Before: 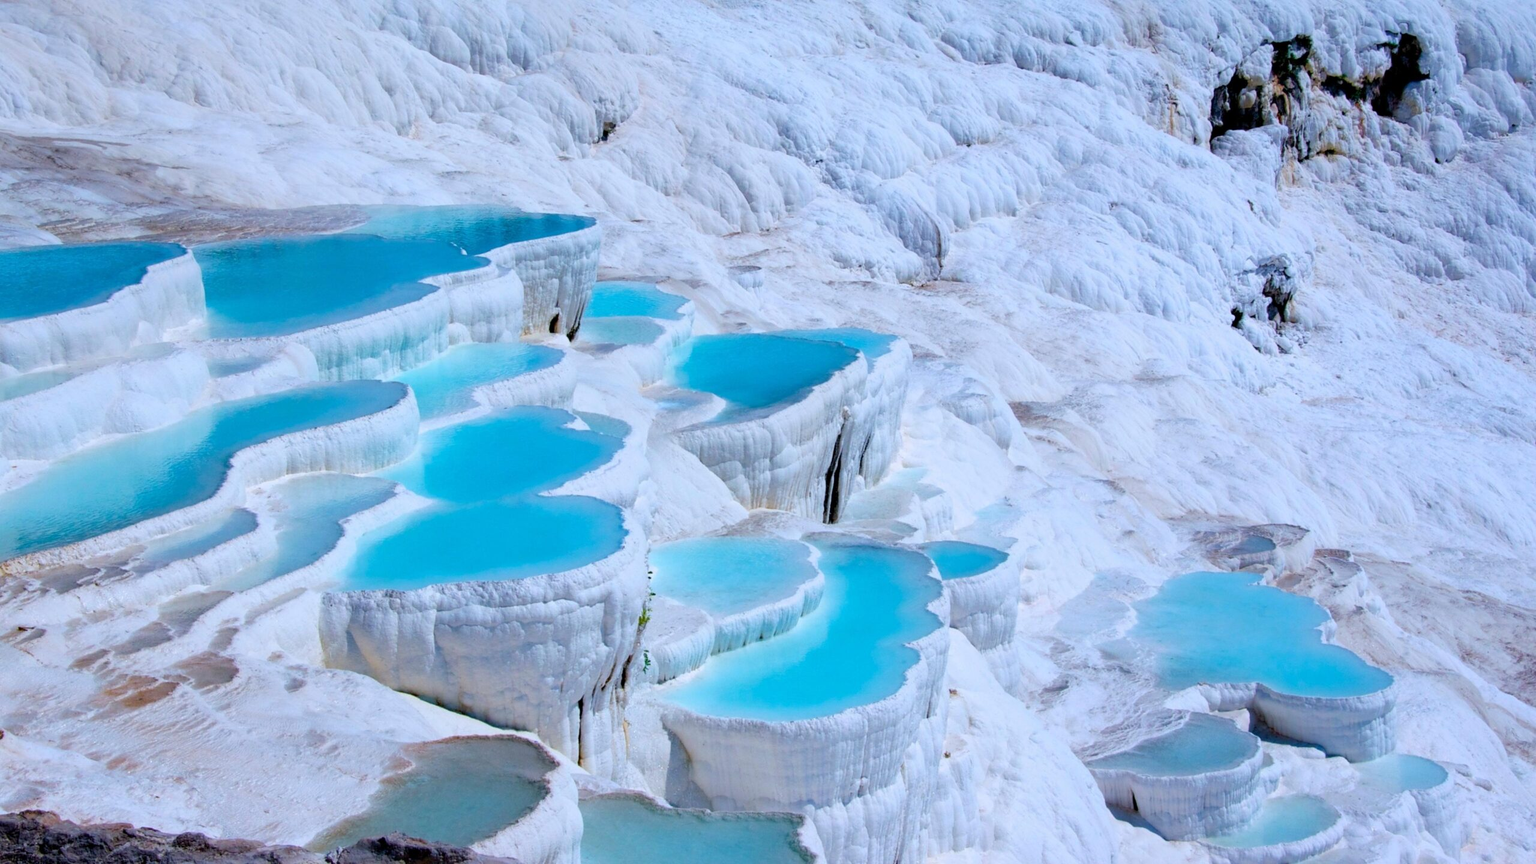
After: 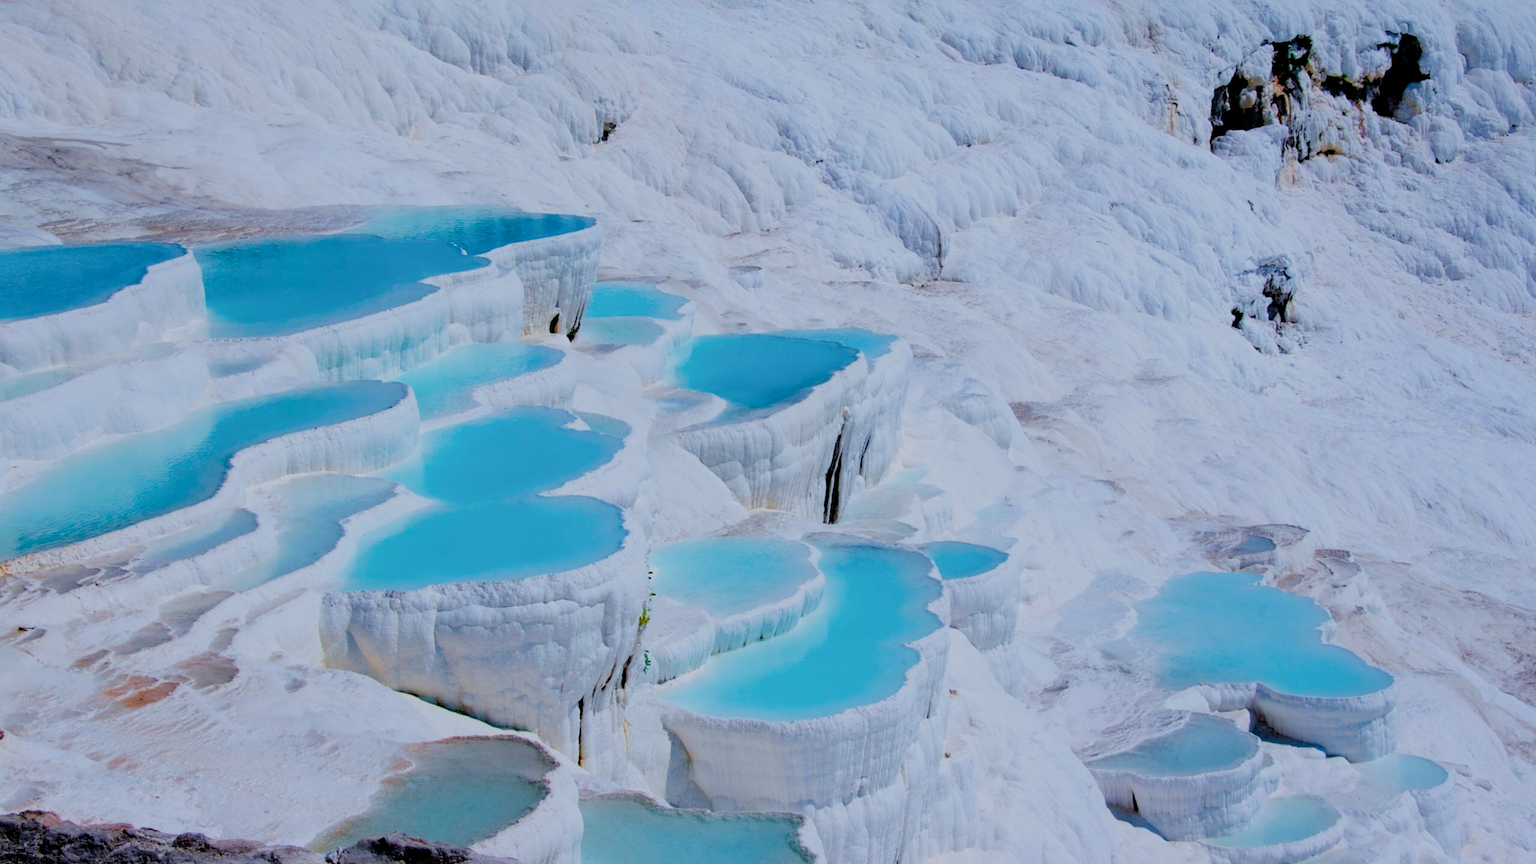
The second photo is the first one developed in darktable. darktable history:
white balance: emerald 1
filmic rgb: black relative exposure -7.32 EV, white relative exposure 5.09 EV, hardness 3.2
color zones: curves: ch1 [(0.24, 0.629) (0.75, 0.5)]; ch2 [(0.255, 0.454) (0.745, 0.491)], mix 102.12%
